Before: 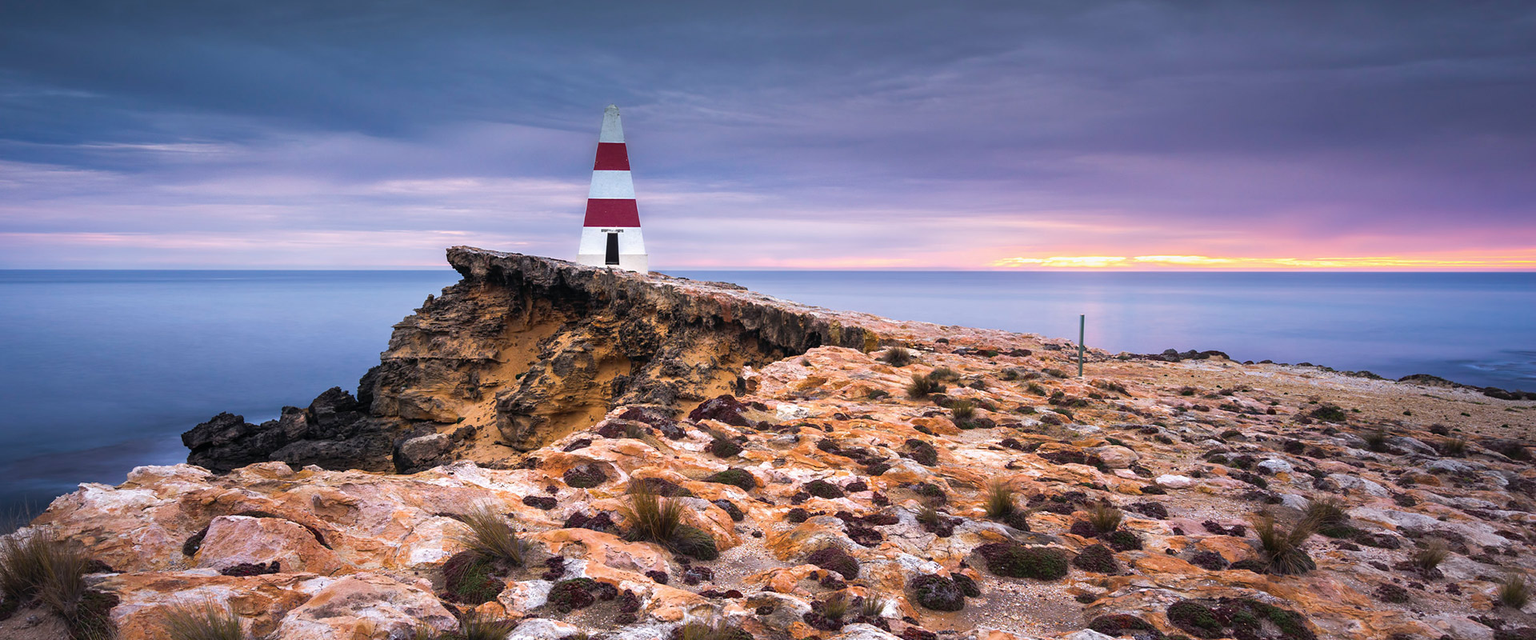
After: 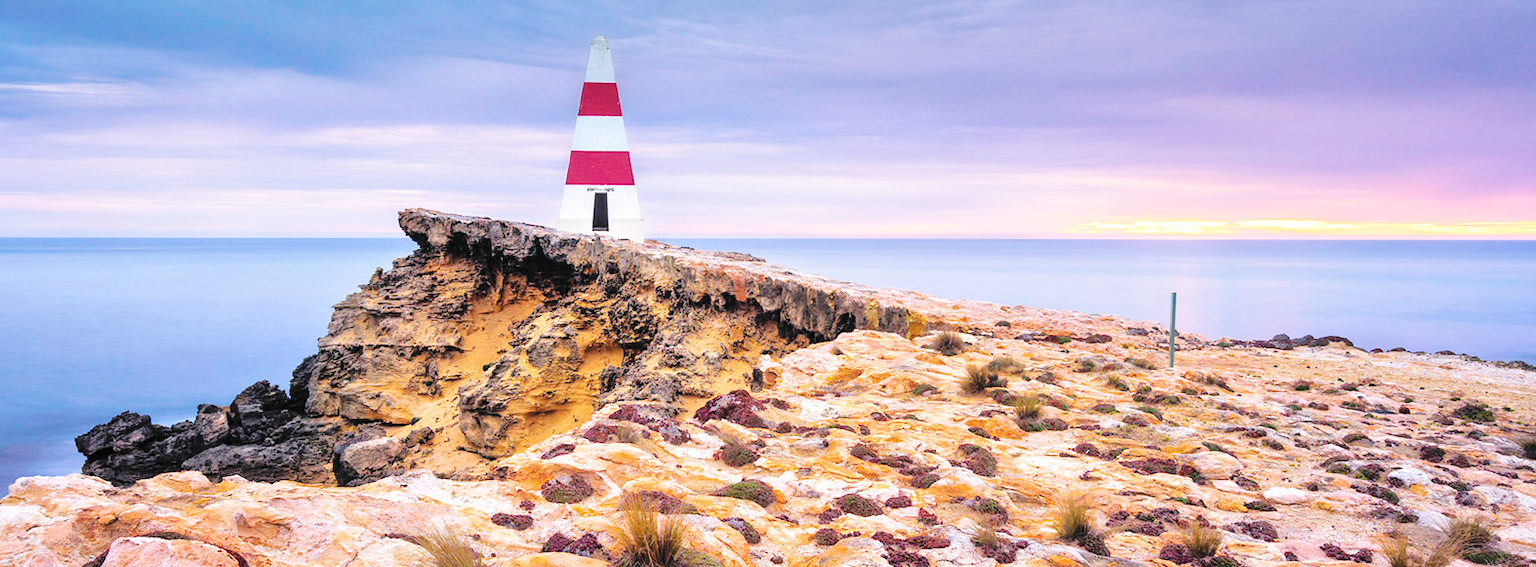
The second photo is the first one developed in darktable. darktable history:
base curve: curves: ch0 [(0, 0) (0.036, 0.025) (0.121, 0.166) (0.206, 0.329) (0.605, 0.79) (1, 1)], preserve colors none
tone equalizer: -7 EV 0.15 EV, -6 EV 0.6 EV, -5 EV 1.15 EV, -4 EV 1.33 EV, -3 EV 1.15 EV, -2 EV 0.6 EV, -1 EV 0.15 EV, mask exposure compensation -0.5 EV
crop: left 7.856%, top 11.836%, right 10.12%, bottom 15.387%
contrast brightness saturation: brightness 0.13
